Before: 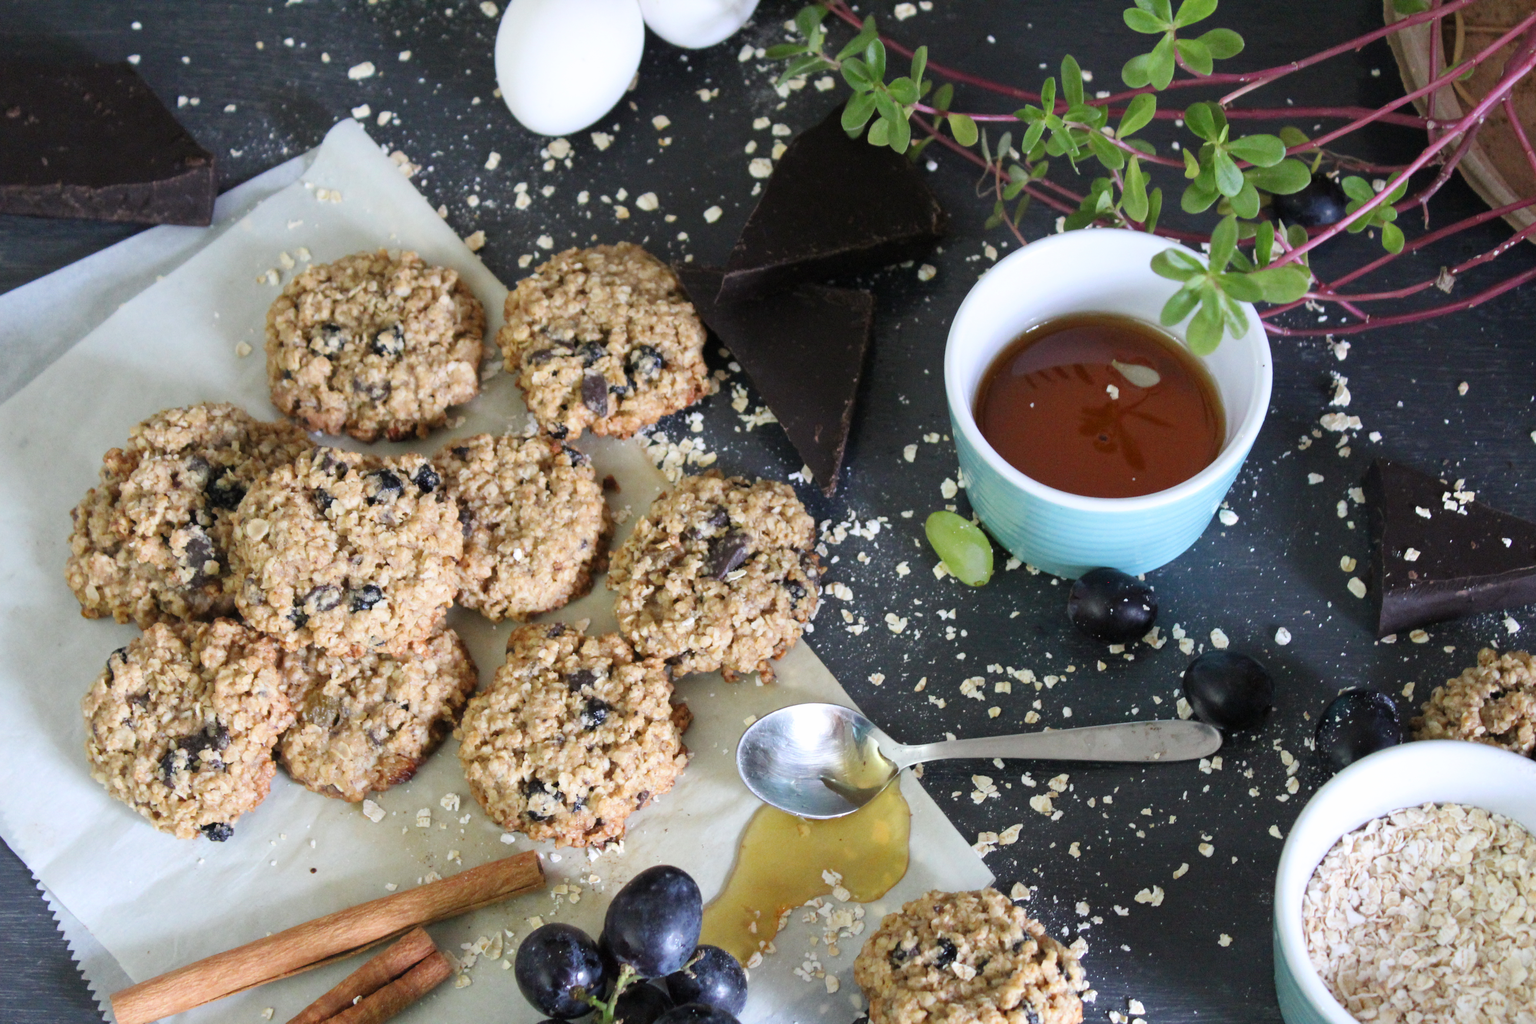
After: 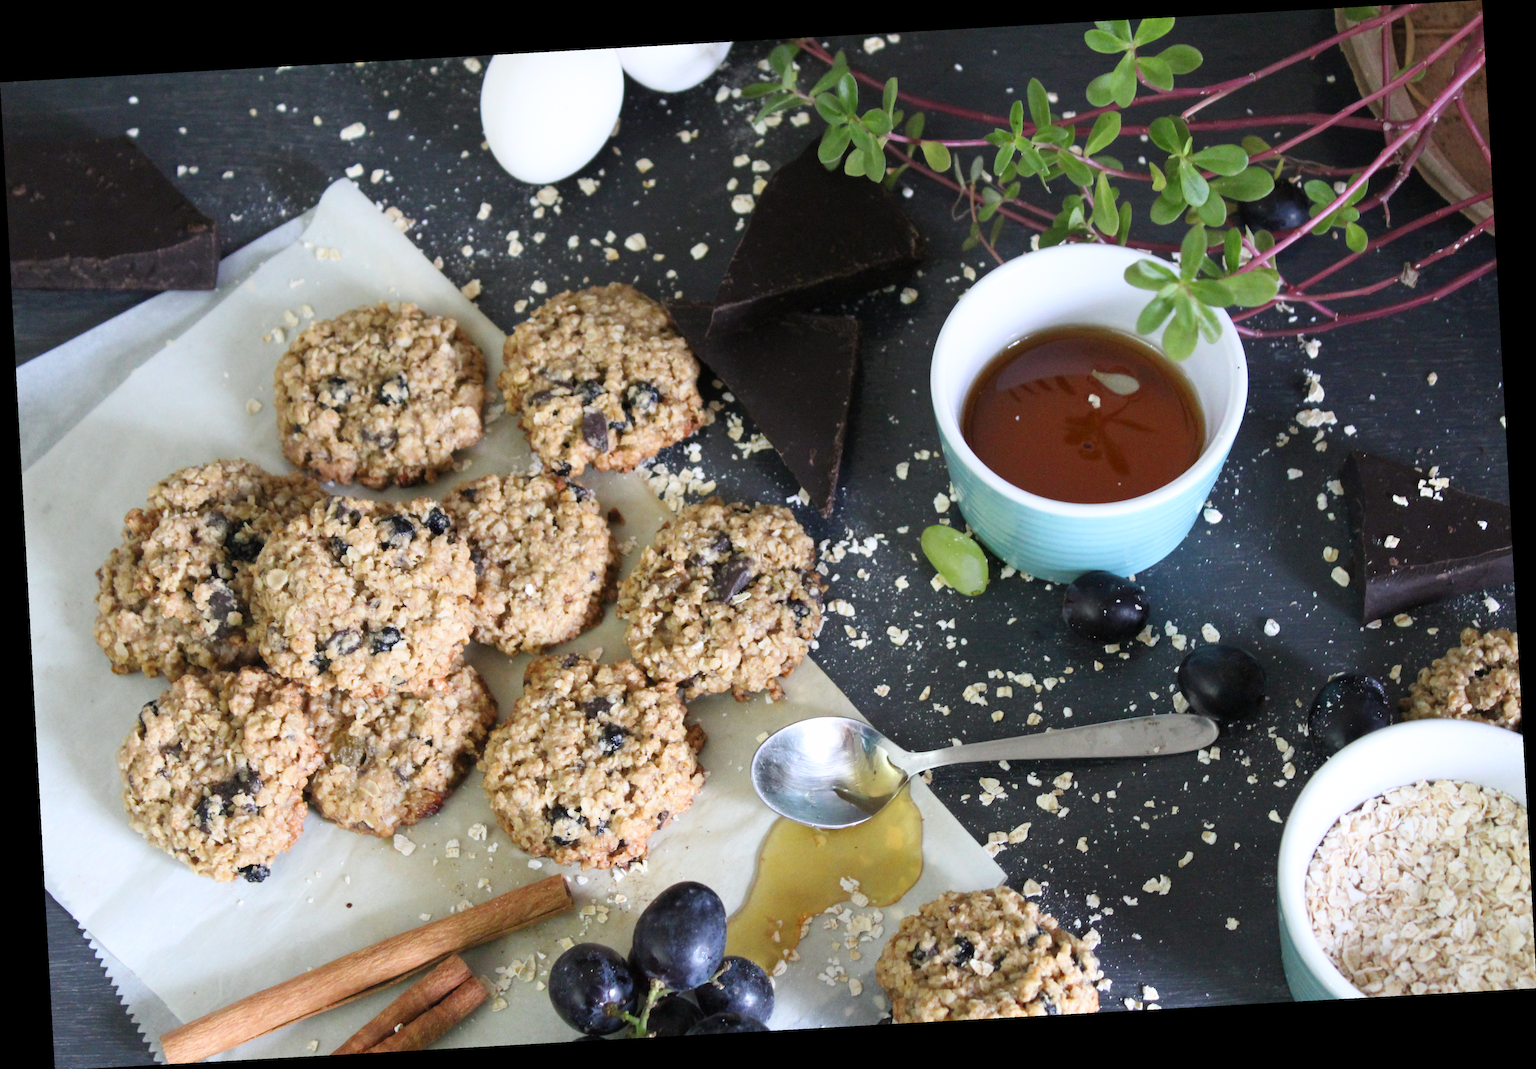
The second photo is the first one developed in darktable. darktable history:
rotate and perspective: rotation -3.18°, automatic cropping off
shadows and highlights: shadows 0, highlights 40
